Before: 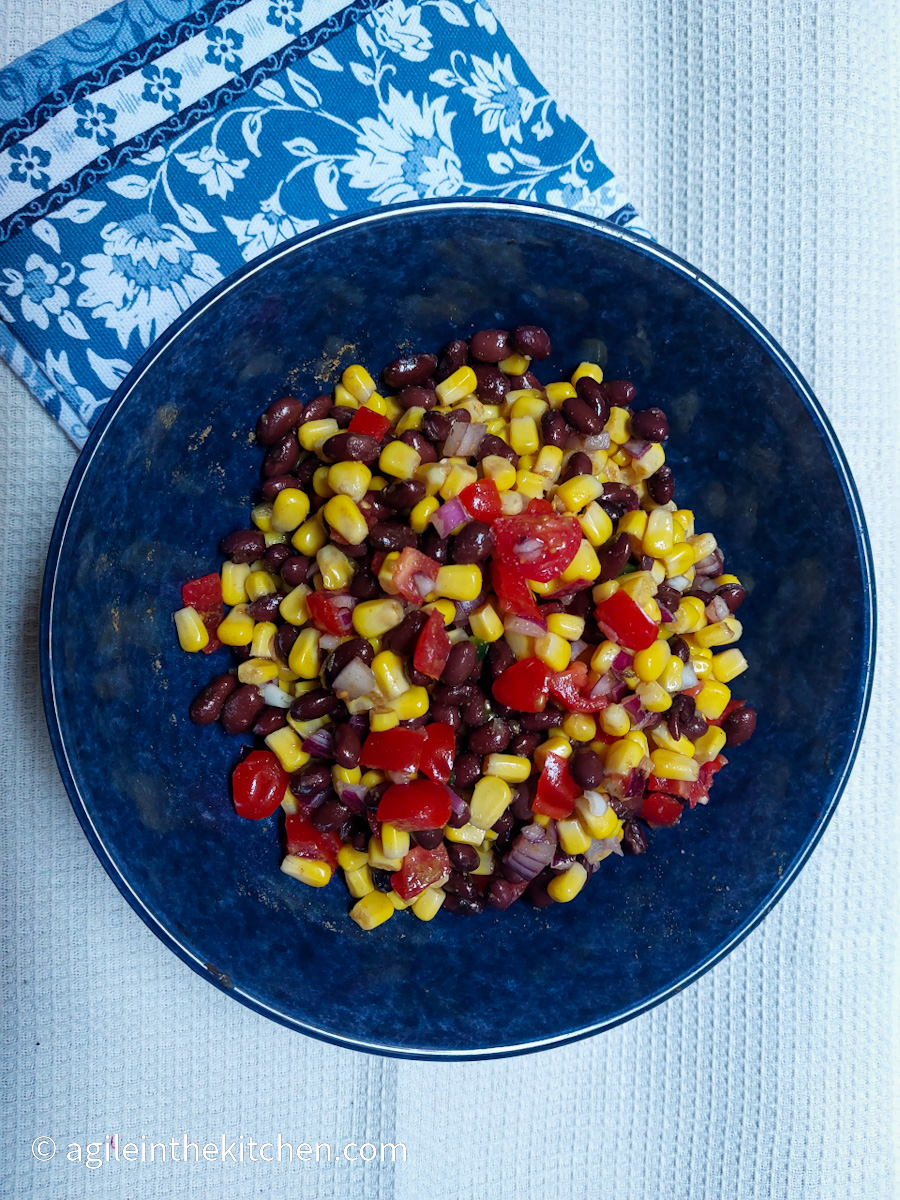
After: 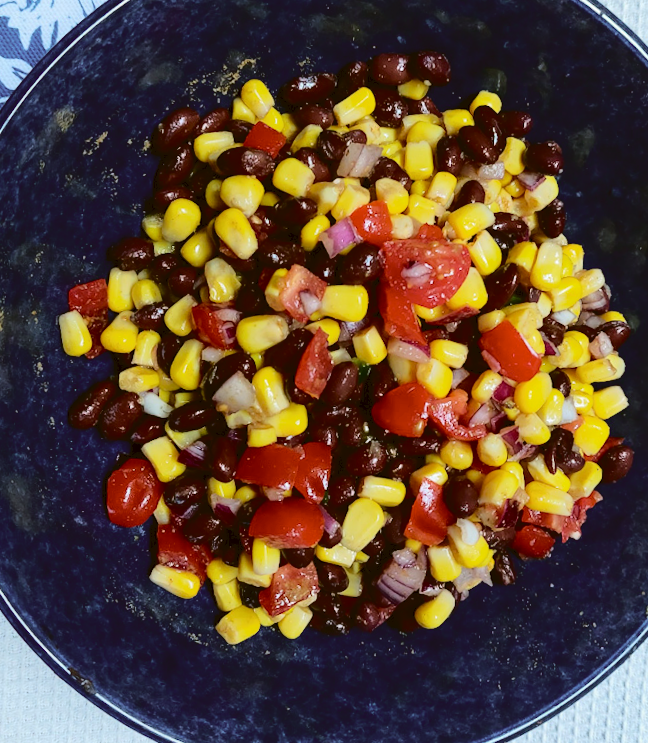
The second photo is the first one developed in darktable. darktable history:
tone equalizer: smoothing diameter 2.06%, edges refinement/feathering 20.23, mask exposure compensation -1.57 EV, filter diffusion 5
color correction: highlights a* -1.29, highlights b* 9.97, shadows a* 0.635, shadows b* 19.28
crop and rotate: angle -3.5°, left 9.919%, top 21.27%, right 12.274%, bottom 11.805%
color calibration: illuminant as shot in camera, x 0.358, y 0.373, temperature 4628.91 K
tone curve: curves: ch0 [(0, 0) (0.003, 0.051) (0.011, 0.052) (0.025, 0.055) (0.044, 0.062) (0.069, 0.068) (0.1, 0.077) (0.136, 0.098) (0.177, 0.145) (0.224, 0.223) (0.277, 0.314) (0.335, 0.43) (0.399, 0.518) (0.468, 0.591) (0.543, 0.656) (0.623, 0.726) (0.709, 0.809) (0.801, 0.857) (0.898, 0.918) (1, 1)], color space Lab, independent channels, preserve colors none
